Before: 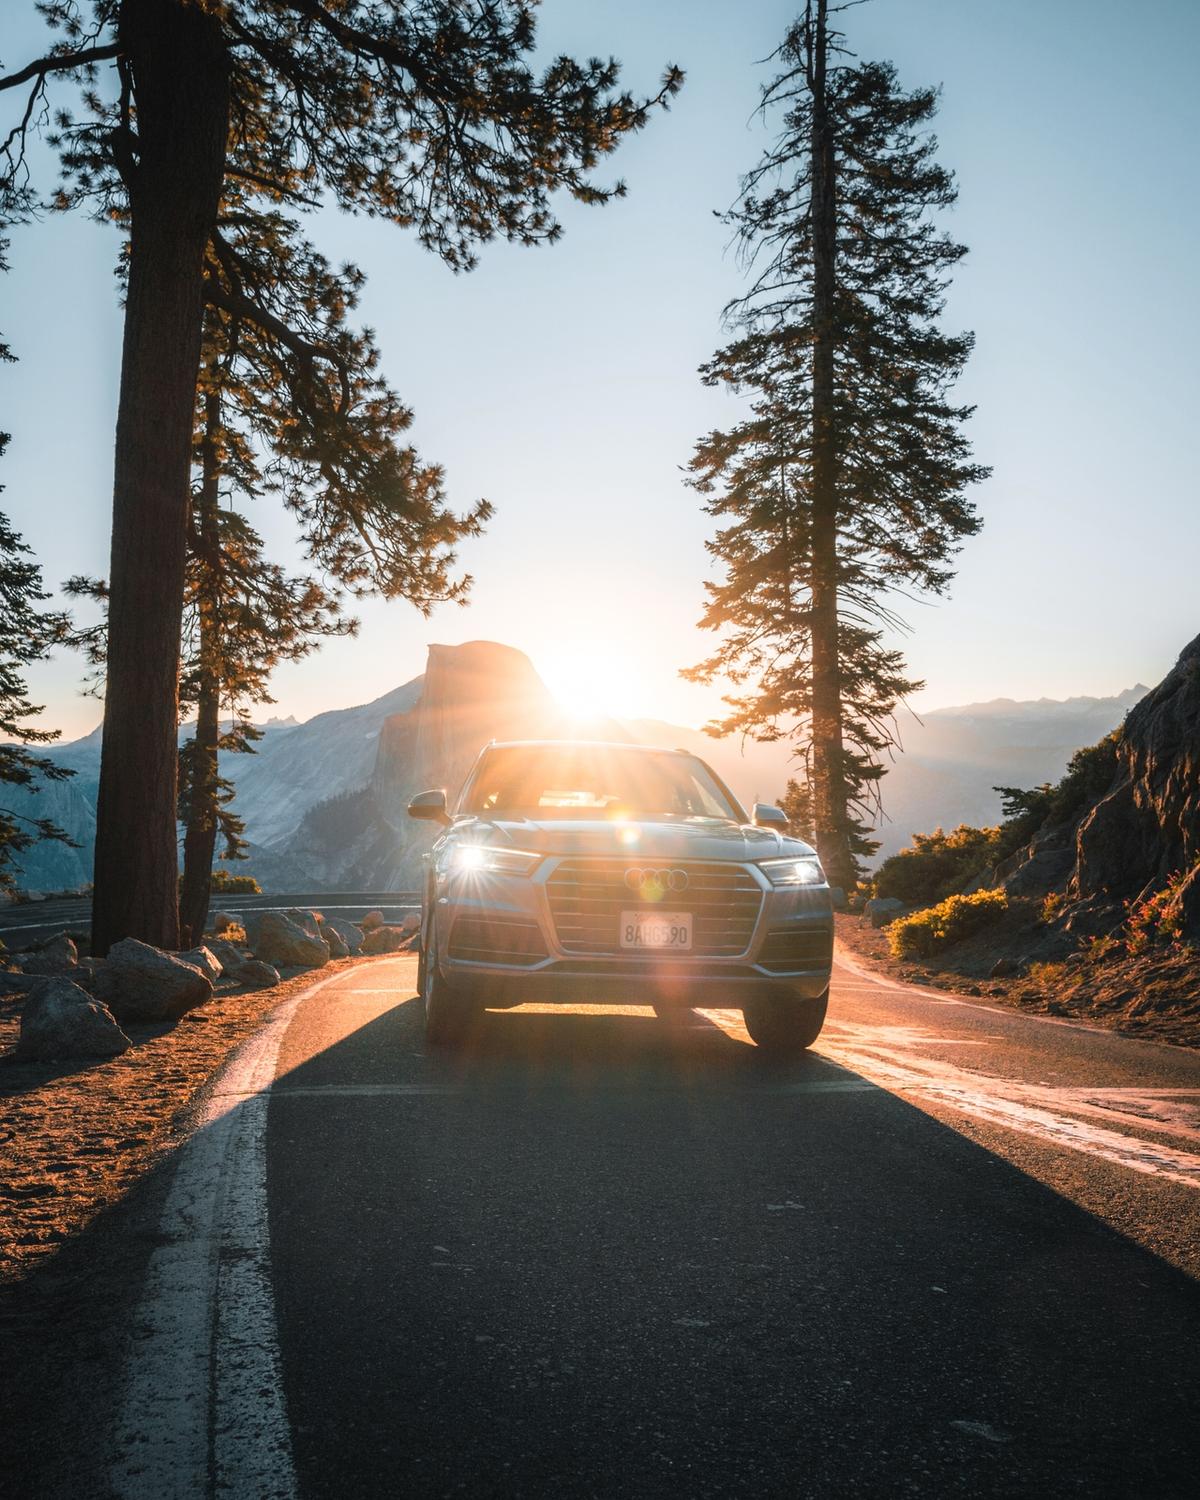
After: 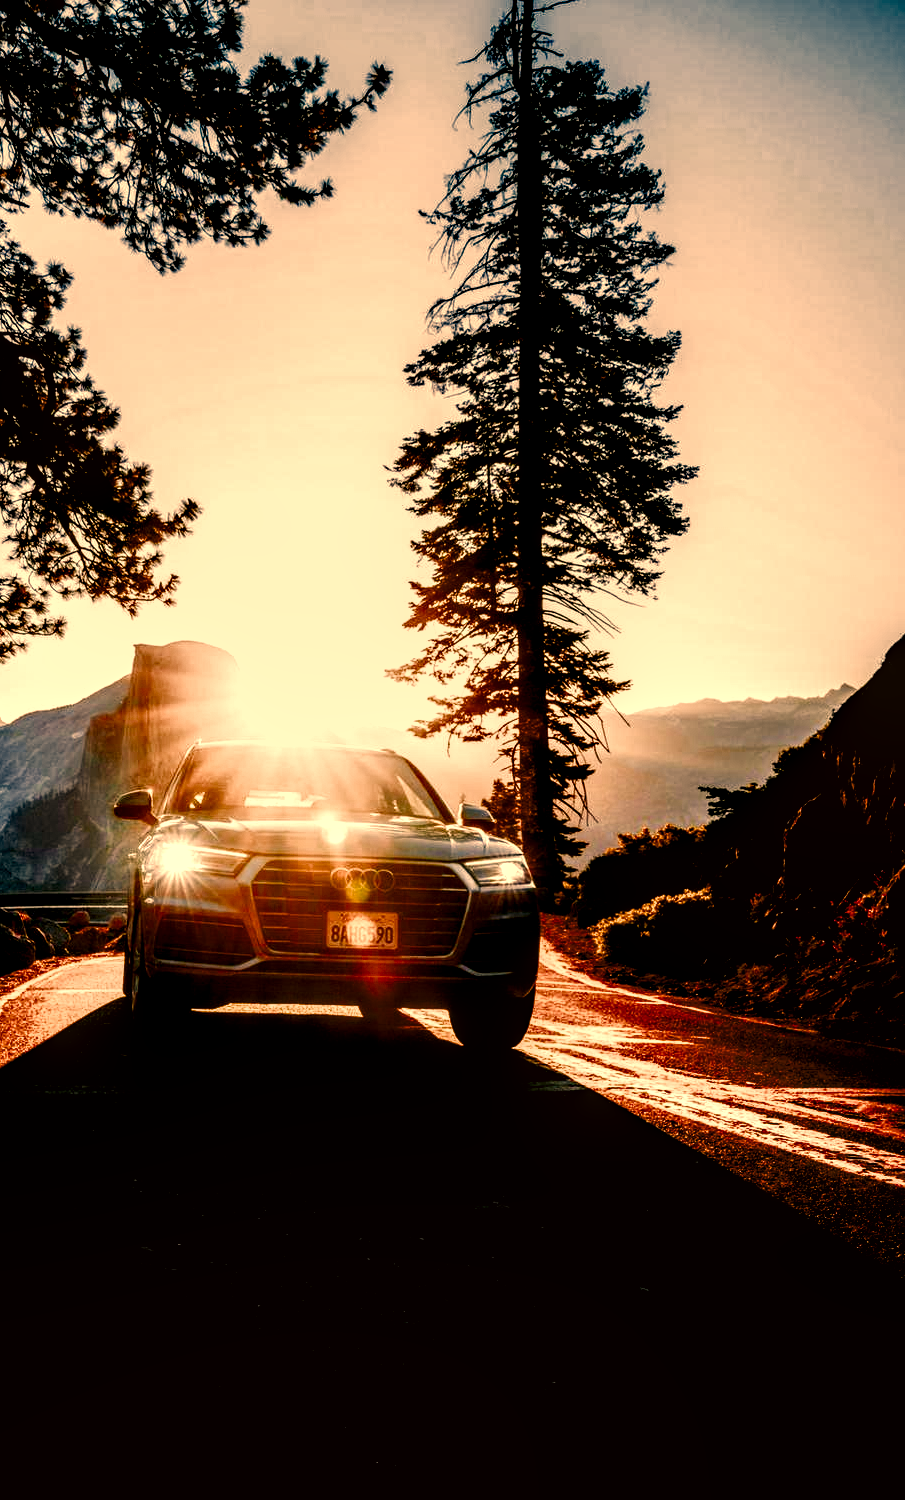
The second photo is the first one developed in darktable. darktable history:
crop and rotate: left 24.545%
exposure: black level correction 0.045, exposure -0.234 EV, compensate highlight preservation false
color balance rgb: highlights gain › luminance 14.969%, linear chroma grading › global chroma 15.435%, perceptual saturation grading › global saturation 34.838%, perceptual saturation grading › highlights -25.388%, perceptual saturation grading › shadows 49.84%, saturation formula JzAzBz (2021)
contrast brightness saturation: brightness -0.254, saturation 0.202
filmic rgb: black relative exposure -3.61 EV, white relative exposure 2.14 EV, hardness 3.64, color science v5 (2021), contrast in shadows safe, contrast in highlights safe
local contrast: highlights 60%, shadows 62%, detail 160%
color correction: highlights a* 18.7, highlights b* 35.24, shadows a* 1.5, shadows b* 6.11, saturation 1.01
